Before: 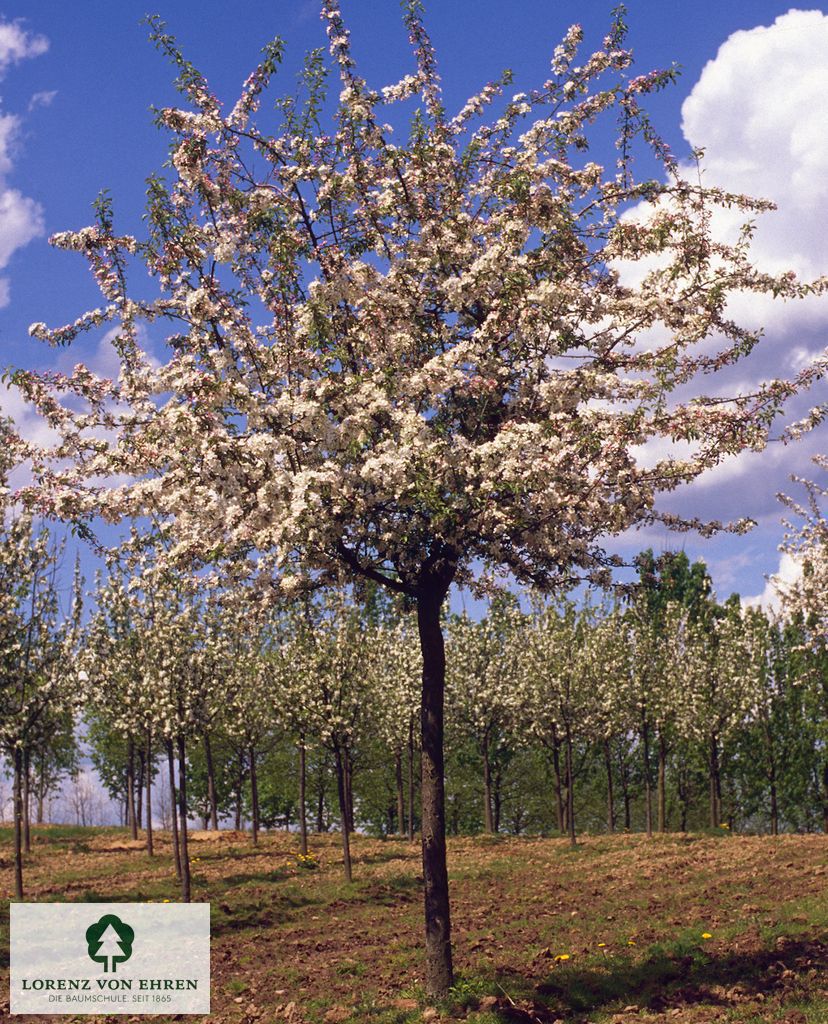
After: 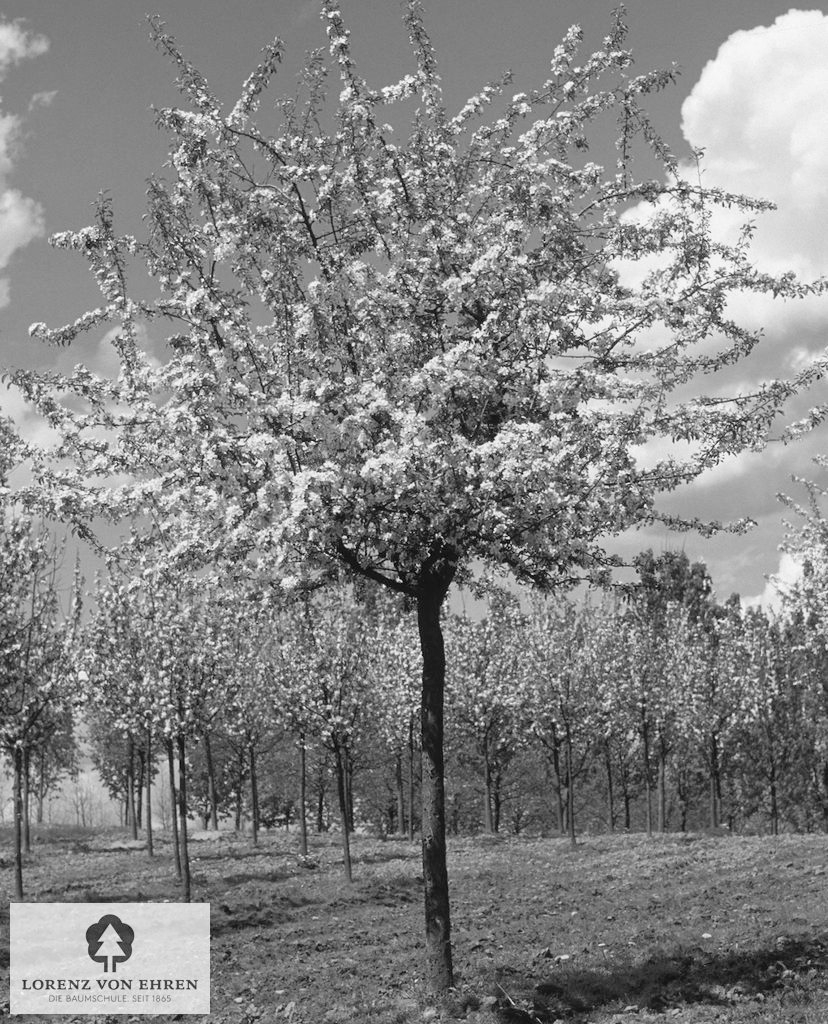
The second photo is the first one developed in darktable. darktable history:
monochrome: a 14.95, b -89.96
levels: levels [0, 0.43, 0.984]
